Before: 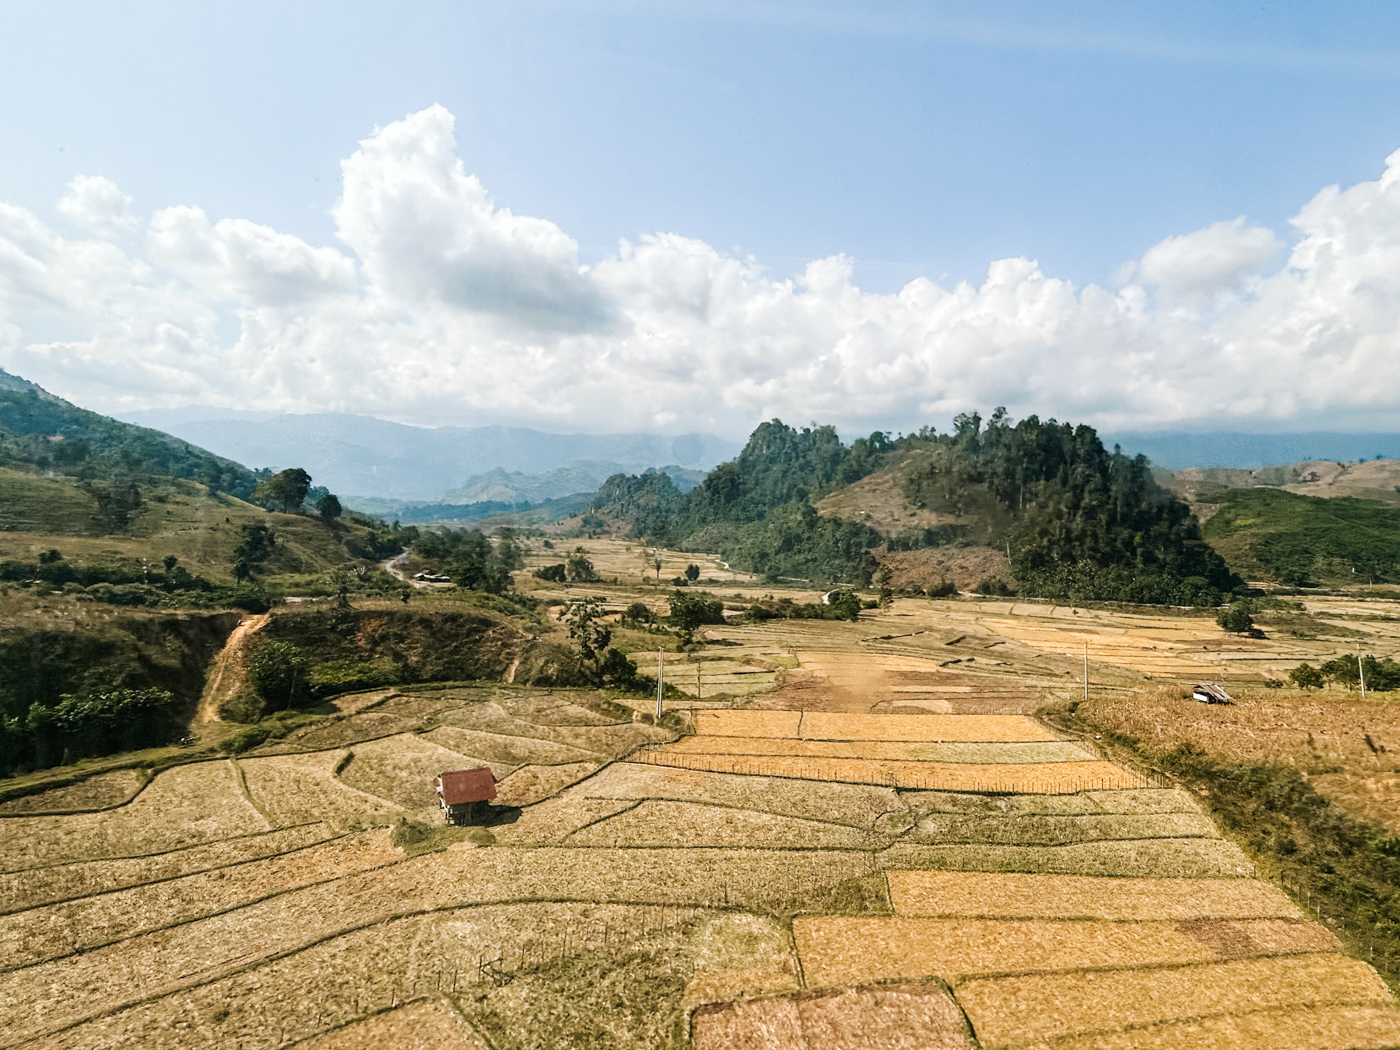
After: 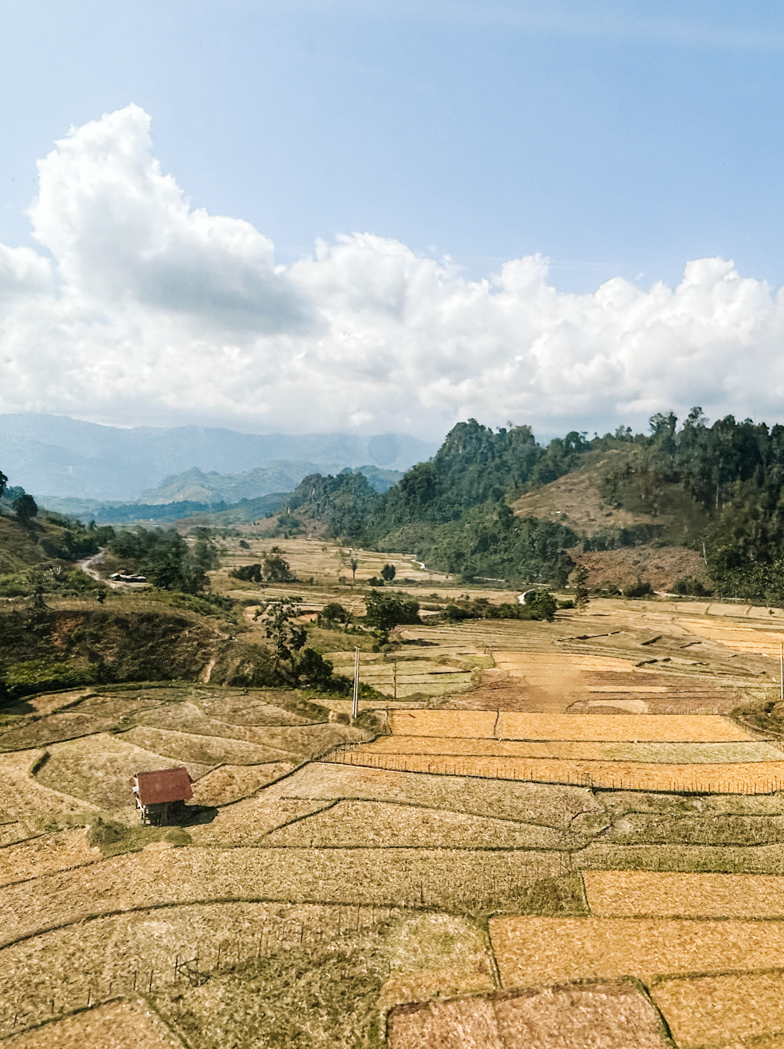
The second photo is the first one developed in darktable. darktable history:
crop: left 21.781%, right 22.151%, bottom 0.002%
